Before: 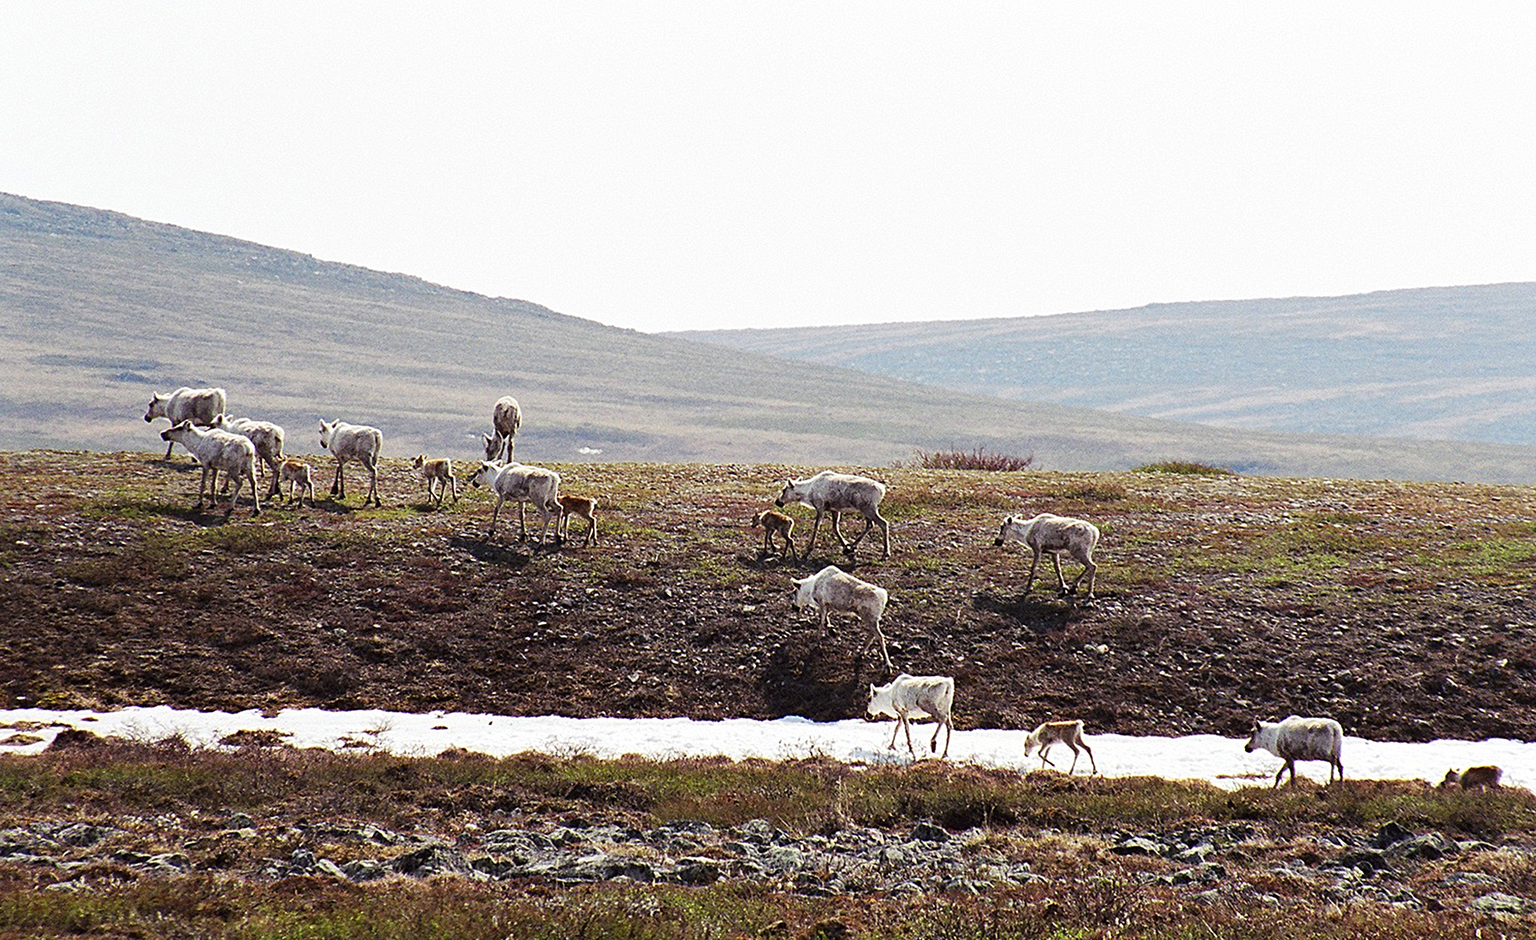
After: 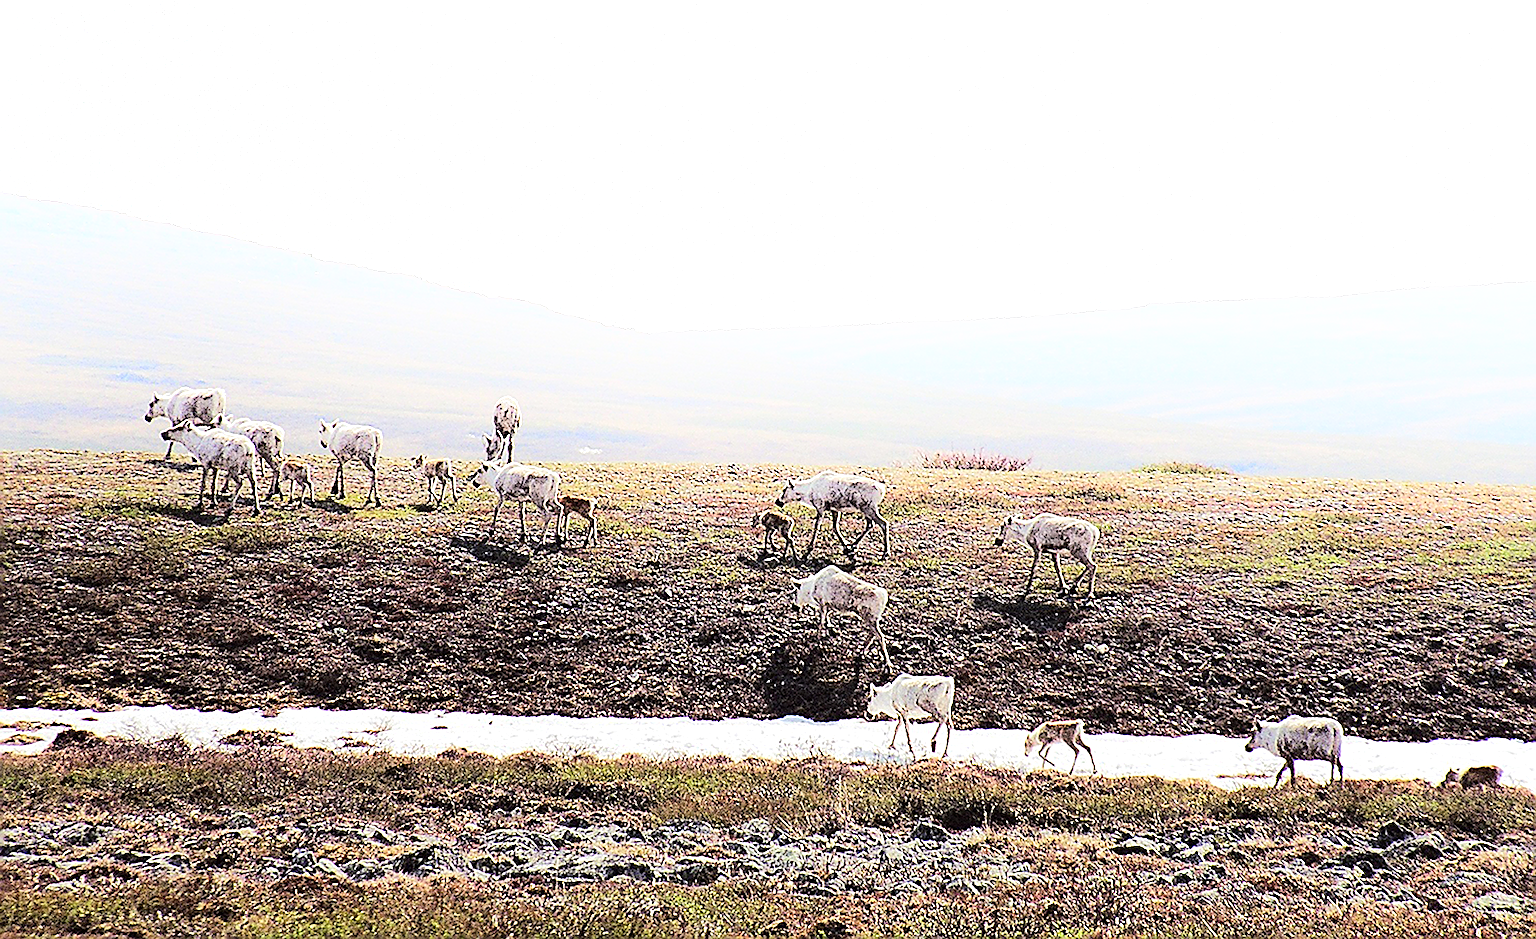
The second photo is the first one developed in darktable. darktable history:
tone equalizer: -7 EV 0.15 EV, -6 EV 0.629 EV, -5 EV 1.14 EV, -4 EV 1.35 EV, -3 EV 1.16 EV, -2 EV 0.6 EV, -1 EV 0.151 EV, edges refinement/feathering 500, mask exposure compensation -1.57 EV, preserve details no
sharpen: radius 1.426, amount 1.243, threshold 0.792
color zones: curves: ch0 [(0, 0.5) (0.143, 0.52) (0.286, 0.5) (0.429, 0.5) (0.571, 0.5) (0.714, 0.5) (0.857, 0.5) (1, 0.5)]; ch1 [(0, 0.489) (0.155, 0.45) (0.286, 0.466) (0.429, 0.5) (0.571, 0.5) (0.714, 0.5) (0.857, 0.5) (1, 0.489)]
shadows and highlights: shadows -53.49, highlights 84.76, soften with gaussian
